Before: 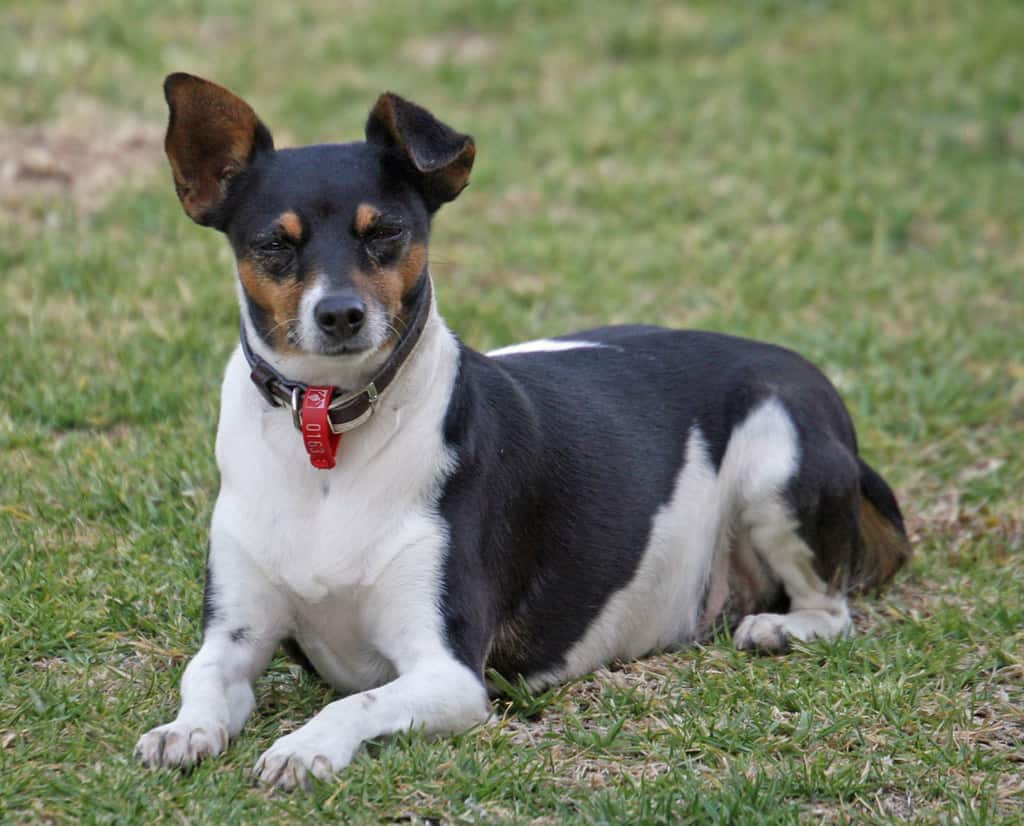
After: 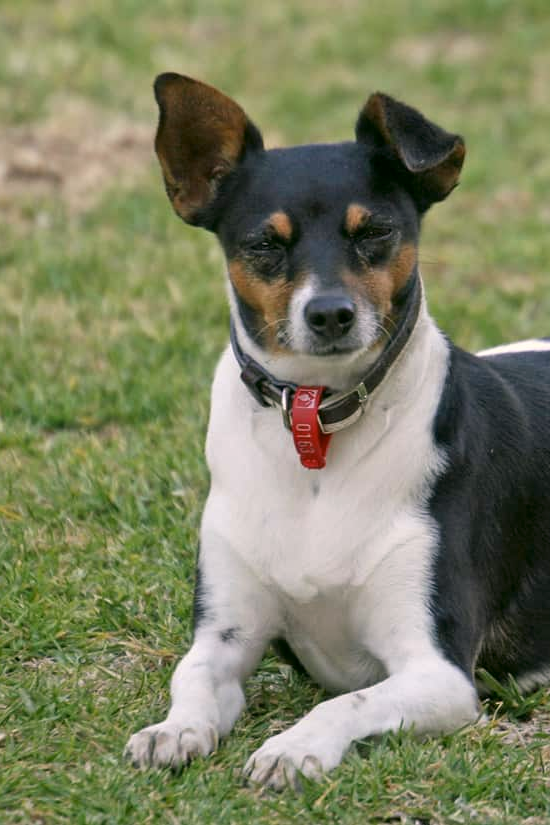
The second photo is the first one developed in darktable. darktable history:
crop: left 1.019%, right 45.266%, bottom 0.086%
color correction: highlights a* 3.99, highlights b* 4.94, shadows a* -6.96, shadows b* 4.93
